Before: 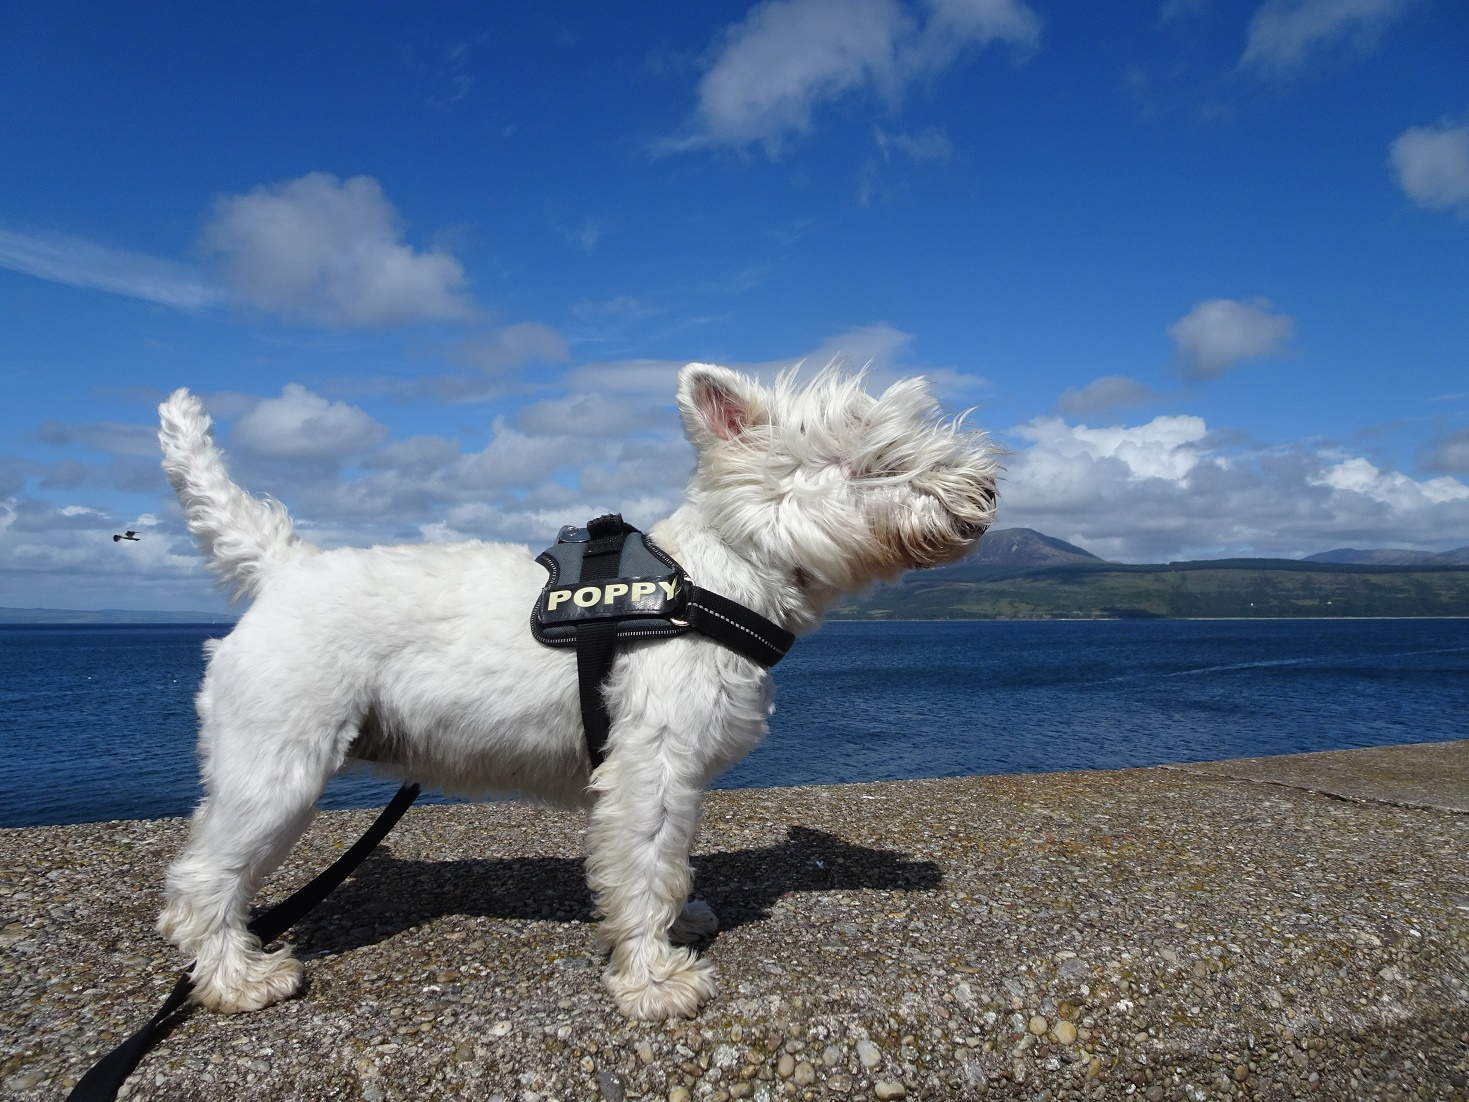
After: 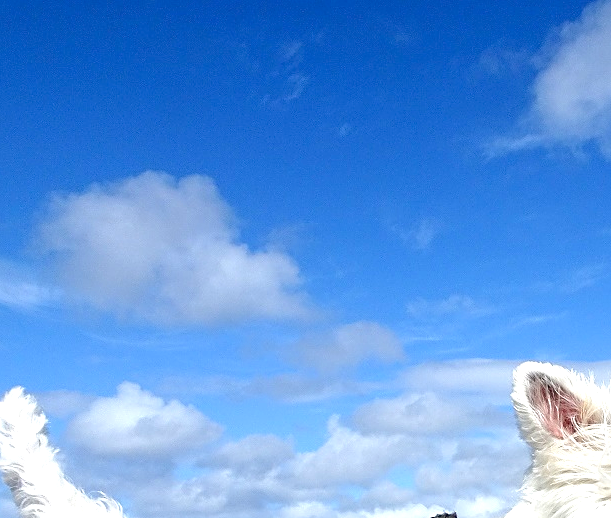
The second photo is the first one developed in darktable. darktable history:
sharpen: on, module defaults
exposure: black level correction 0.008, exposure 0.977 EV, compensate highlight preservation false
base curve: preserve colors none
crop and rotate: left 11.254%, top 0.097%, right 47.125%, bottom 52.848%
